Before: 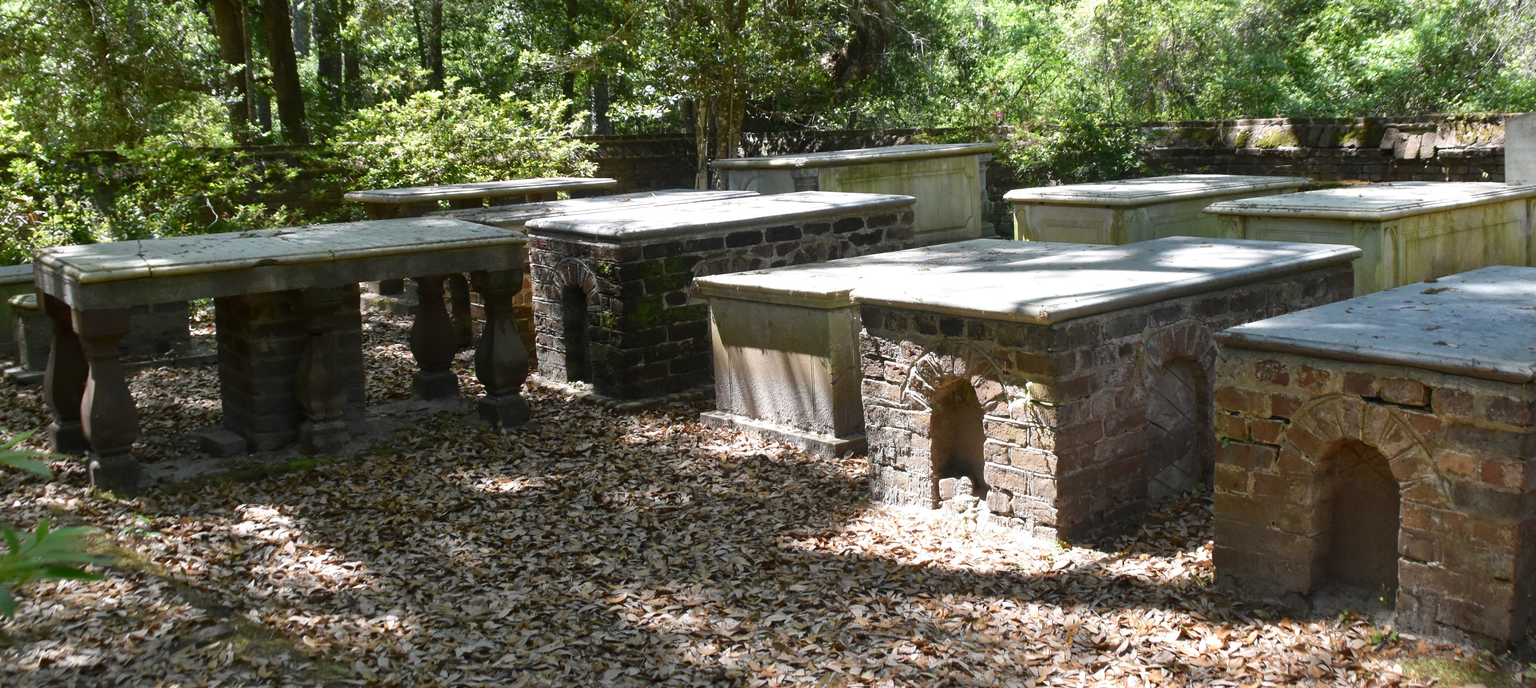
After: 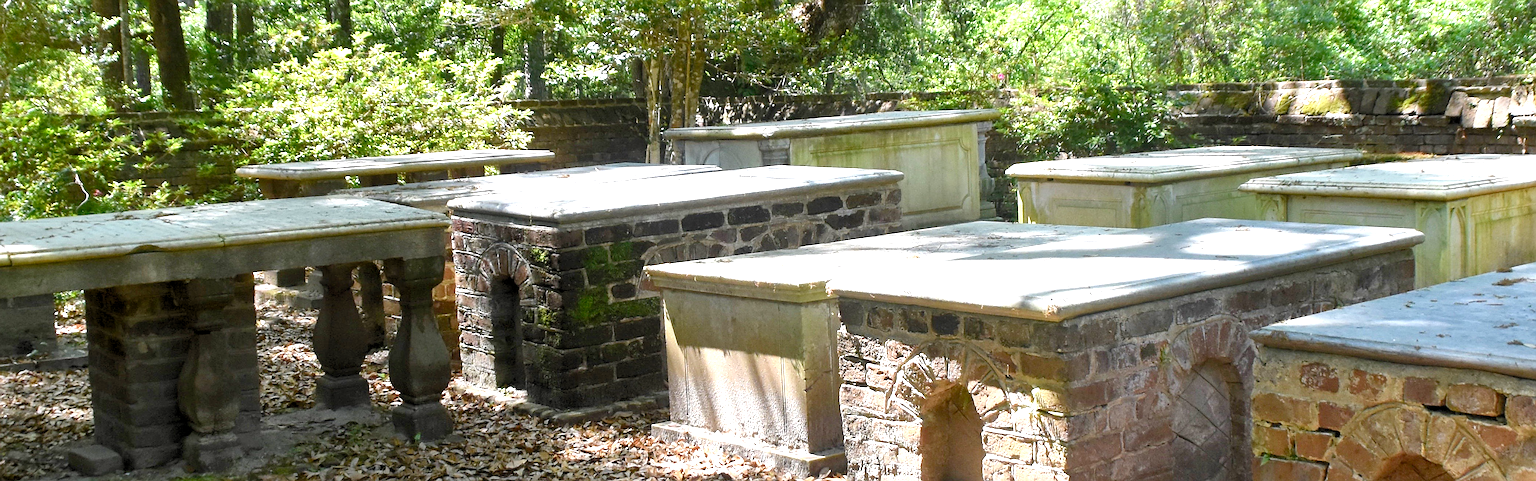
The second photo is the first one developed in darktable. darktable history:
crop and rotate: left 9.28%, top 7.234%, right 5.05%, bottom 32.762%
levels: levels [0.044, 0.416, 0.908]
exposure: black level correction 0.001, exposure 0.499 EV, compensate exposure bias true, compensate highlight preservation false
sharpen: on, module defaults
